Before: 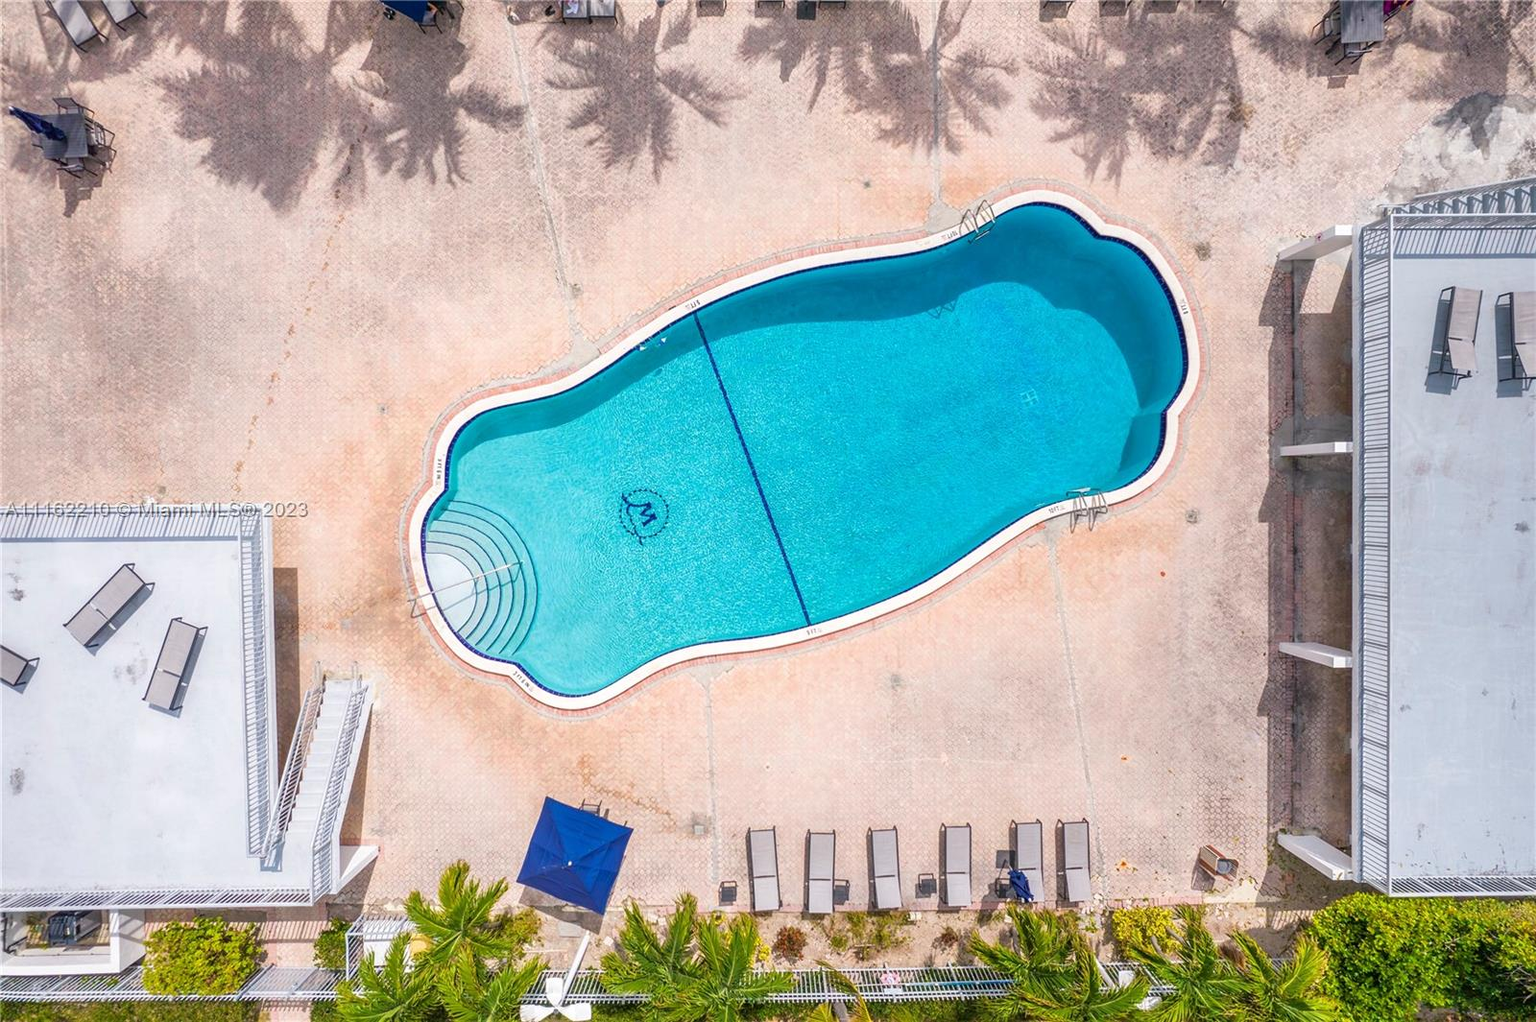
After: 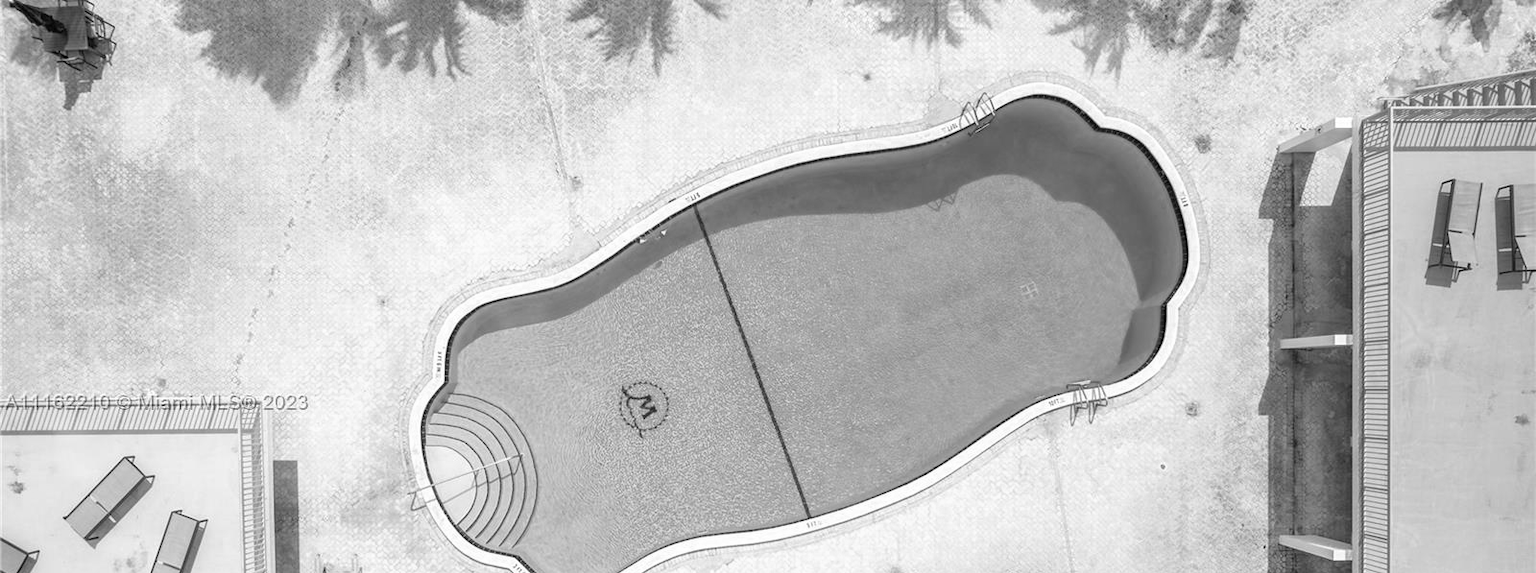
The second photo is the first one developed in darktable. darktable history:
crop and rotate: top 10.605%, bottom 33.274%
color zones: curves: ch0 [(0.004, 0.588) (0.116, 0.636) (0.259, 0.476) (0.423, 0.464) (0.75, 0.5)]; ch1 [(0, 0) (0.143, 0) (0.286, 0) (0.429, 0) (0.571, 0) (0.714, 0) (0.857, 0)]
